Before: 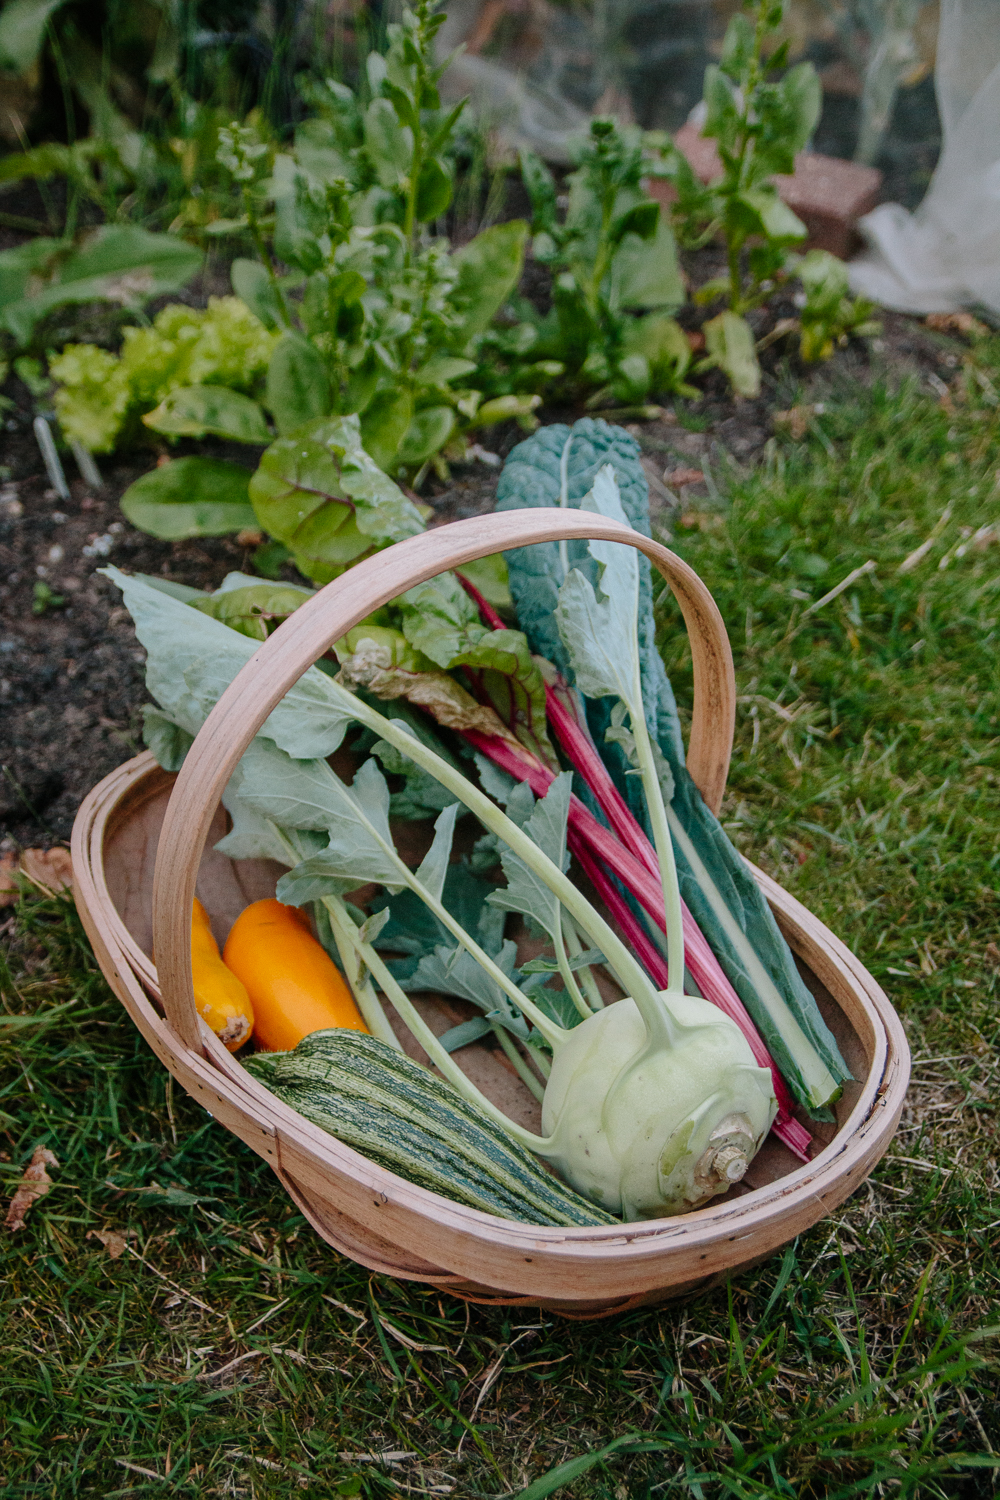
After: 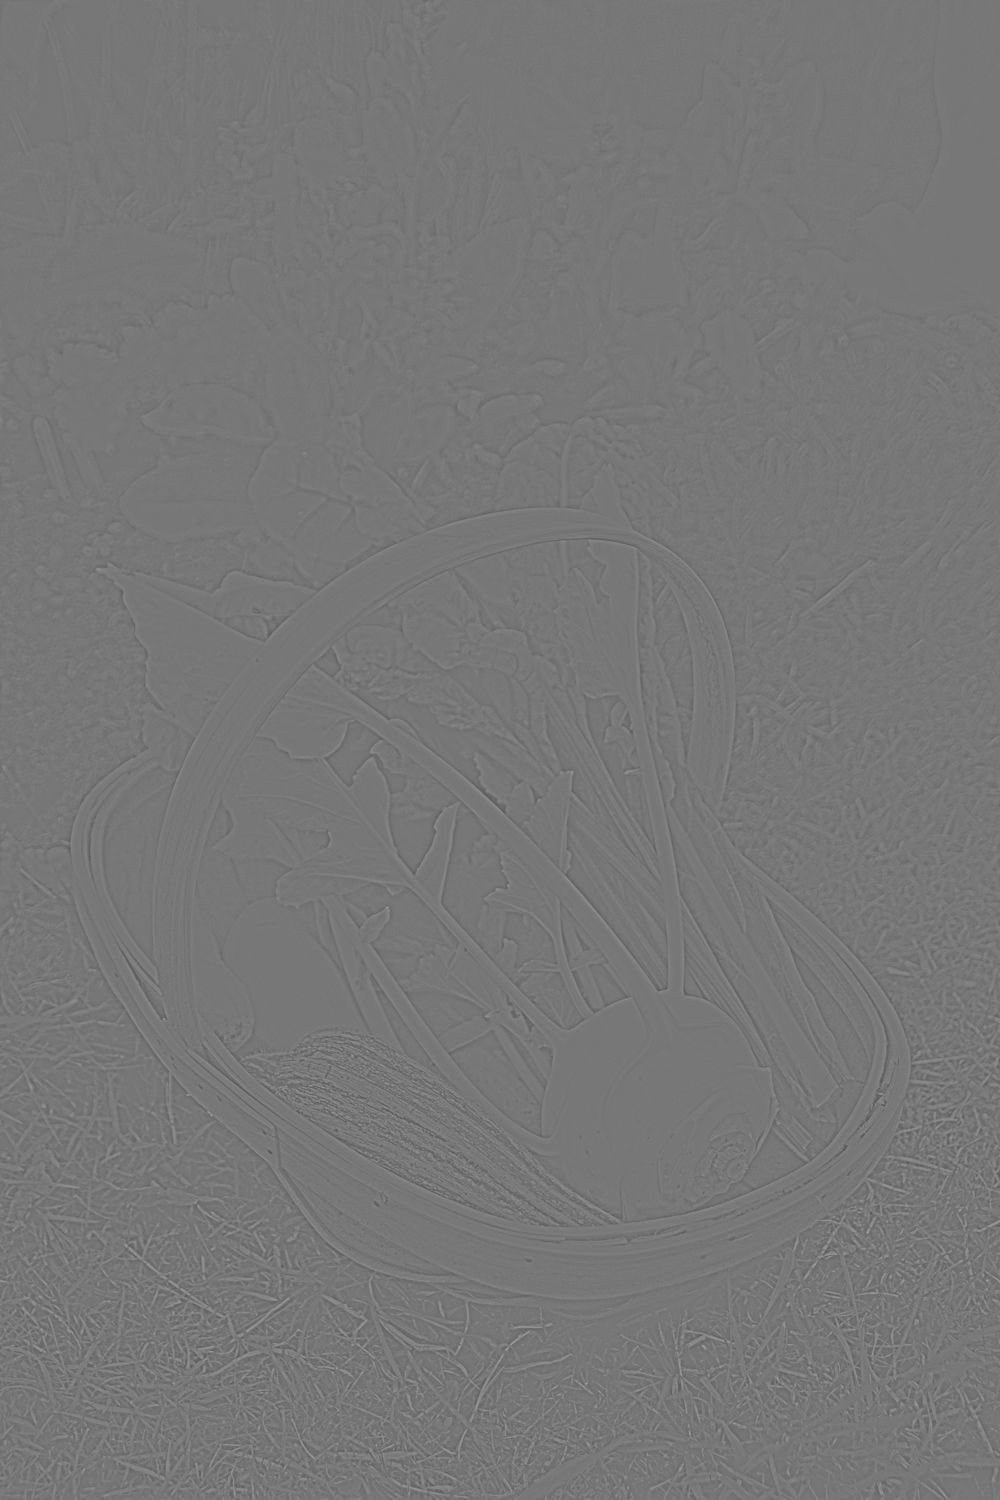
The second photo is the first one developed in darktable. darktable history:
highpass: sharpness 5.84%, contrast boost 8.44%
local contrast: detail 110%
